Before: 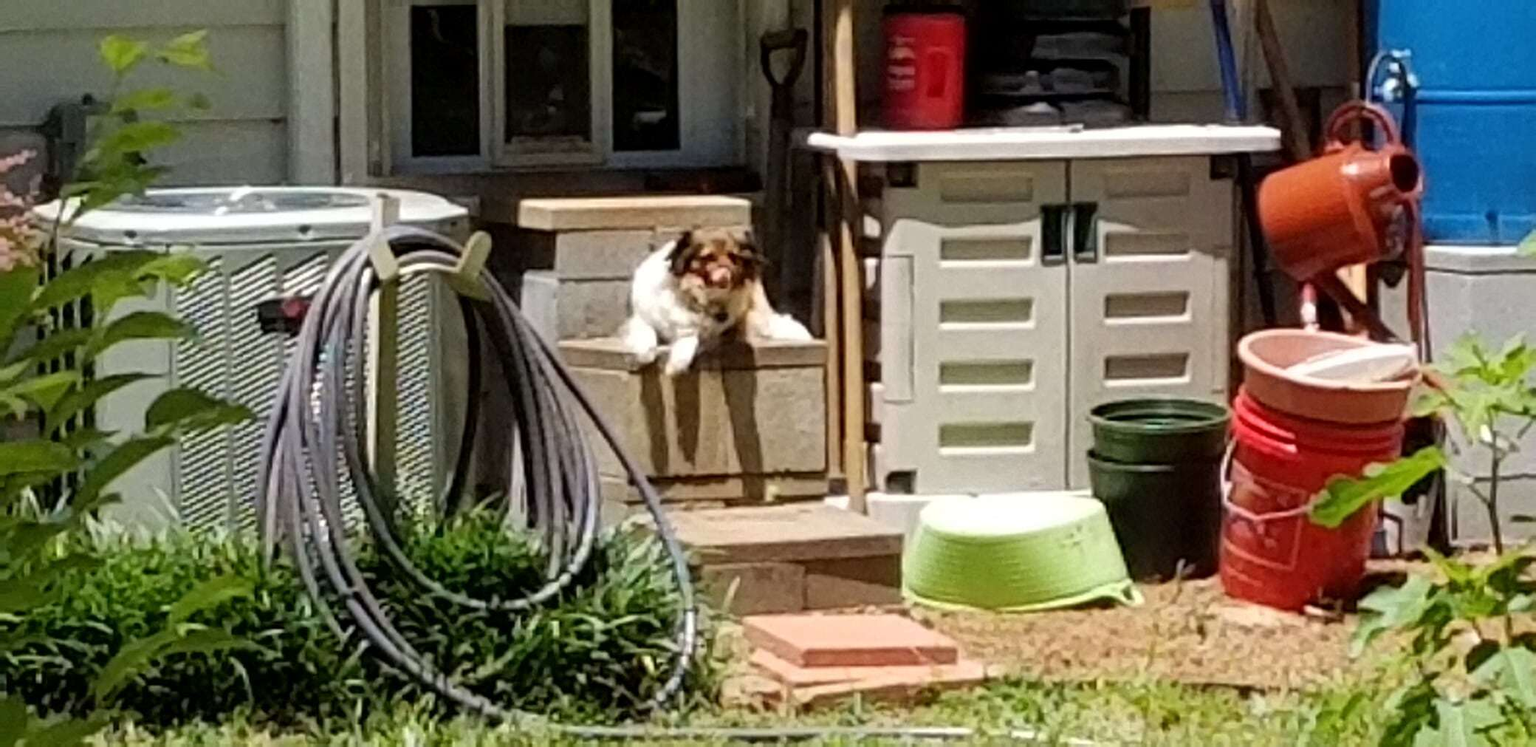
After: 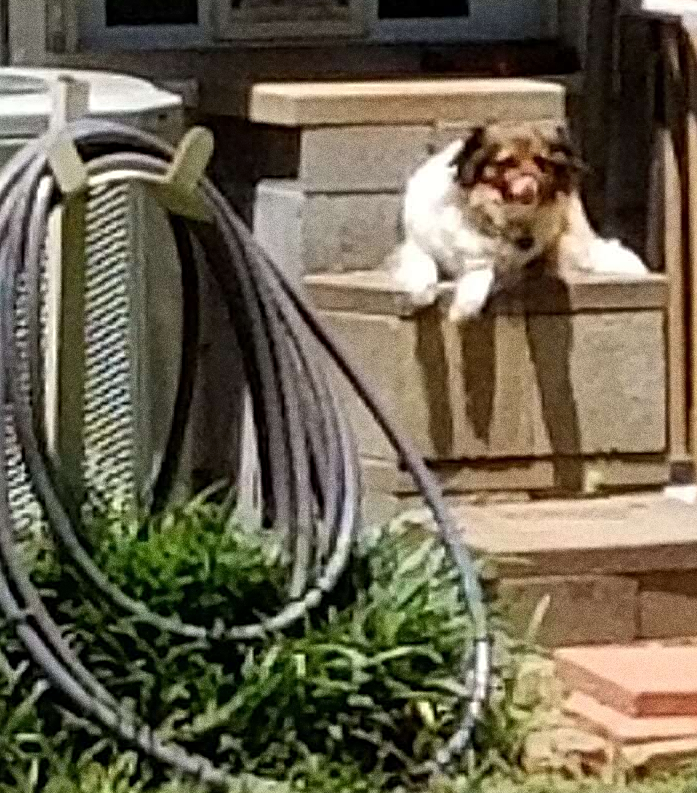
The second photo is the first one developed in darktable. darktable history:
grain: coarseness 0.09 ISO, strength 40%
crop and rotate: left 21.77%, top 18.528%, right 44.676%, bottom 2.997%
sharpen: on, module defaults
